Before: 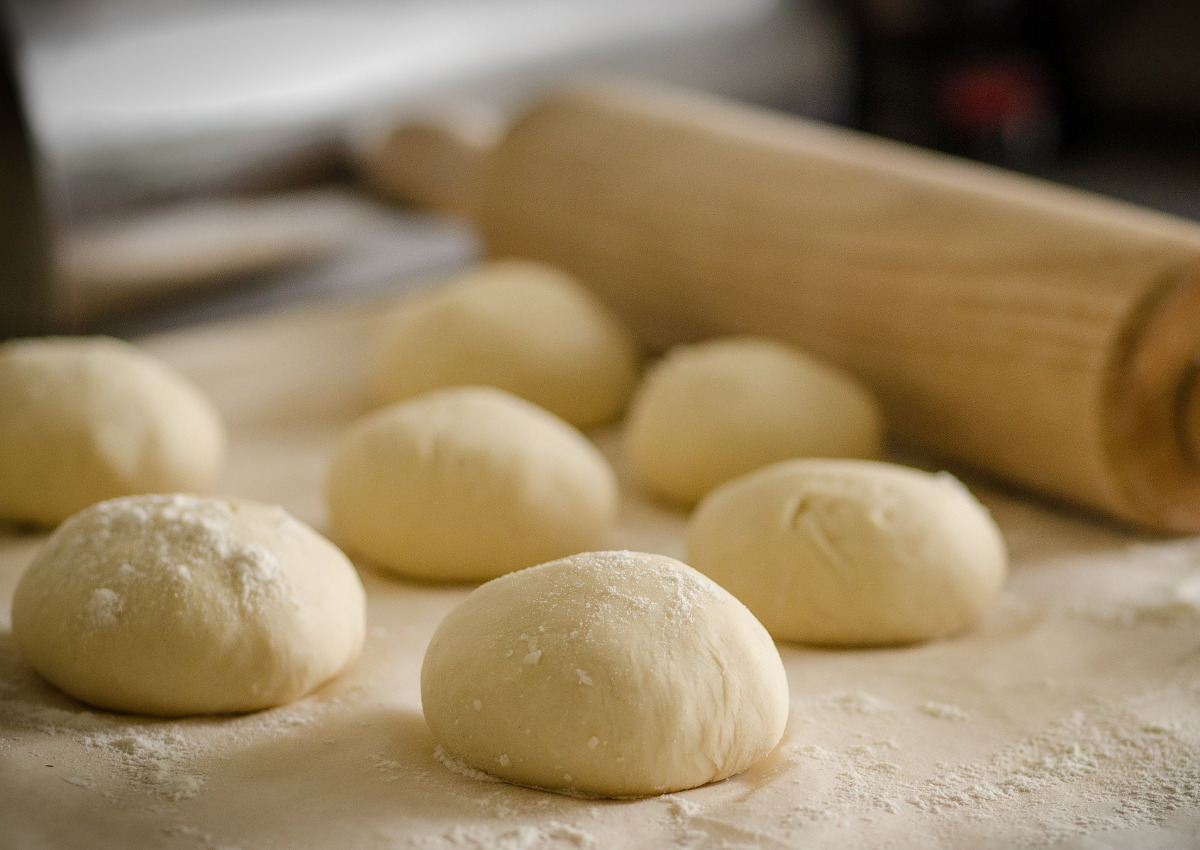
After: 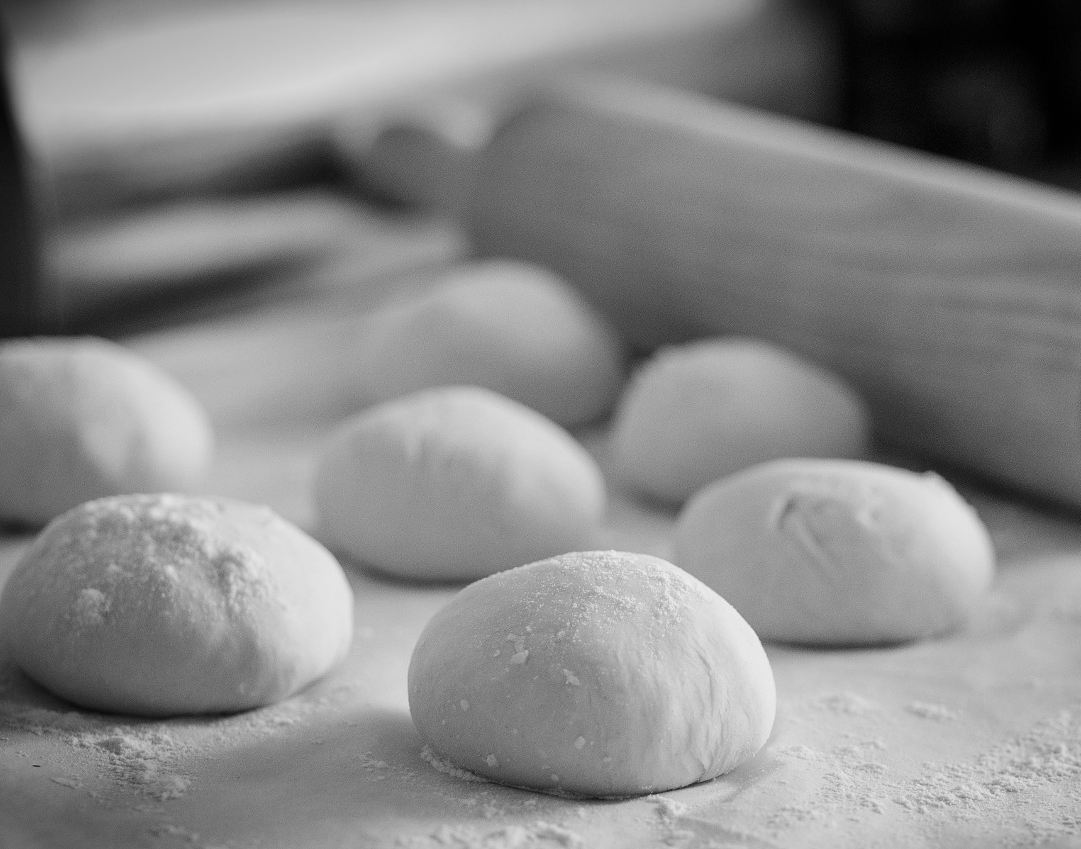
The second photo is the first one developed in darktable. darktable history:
crop and rotate: left 1.088%, right 8.807%
monochrome: a 26.22, b 42.67, size 0.8
color balance rgb: perceptual saturation grading › global saturation 10%, global vibrance 10%
tone equalizer: on, module defaults
contrast brightness saturation: contrast 0.16, saturation 0.32
